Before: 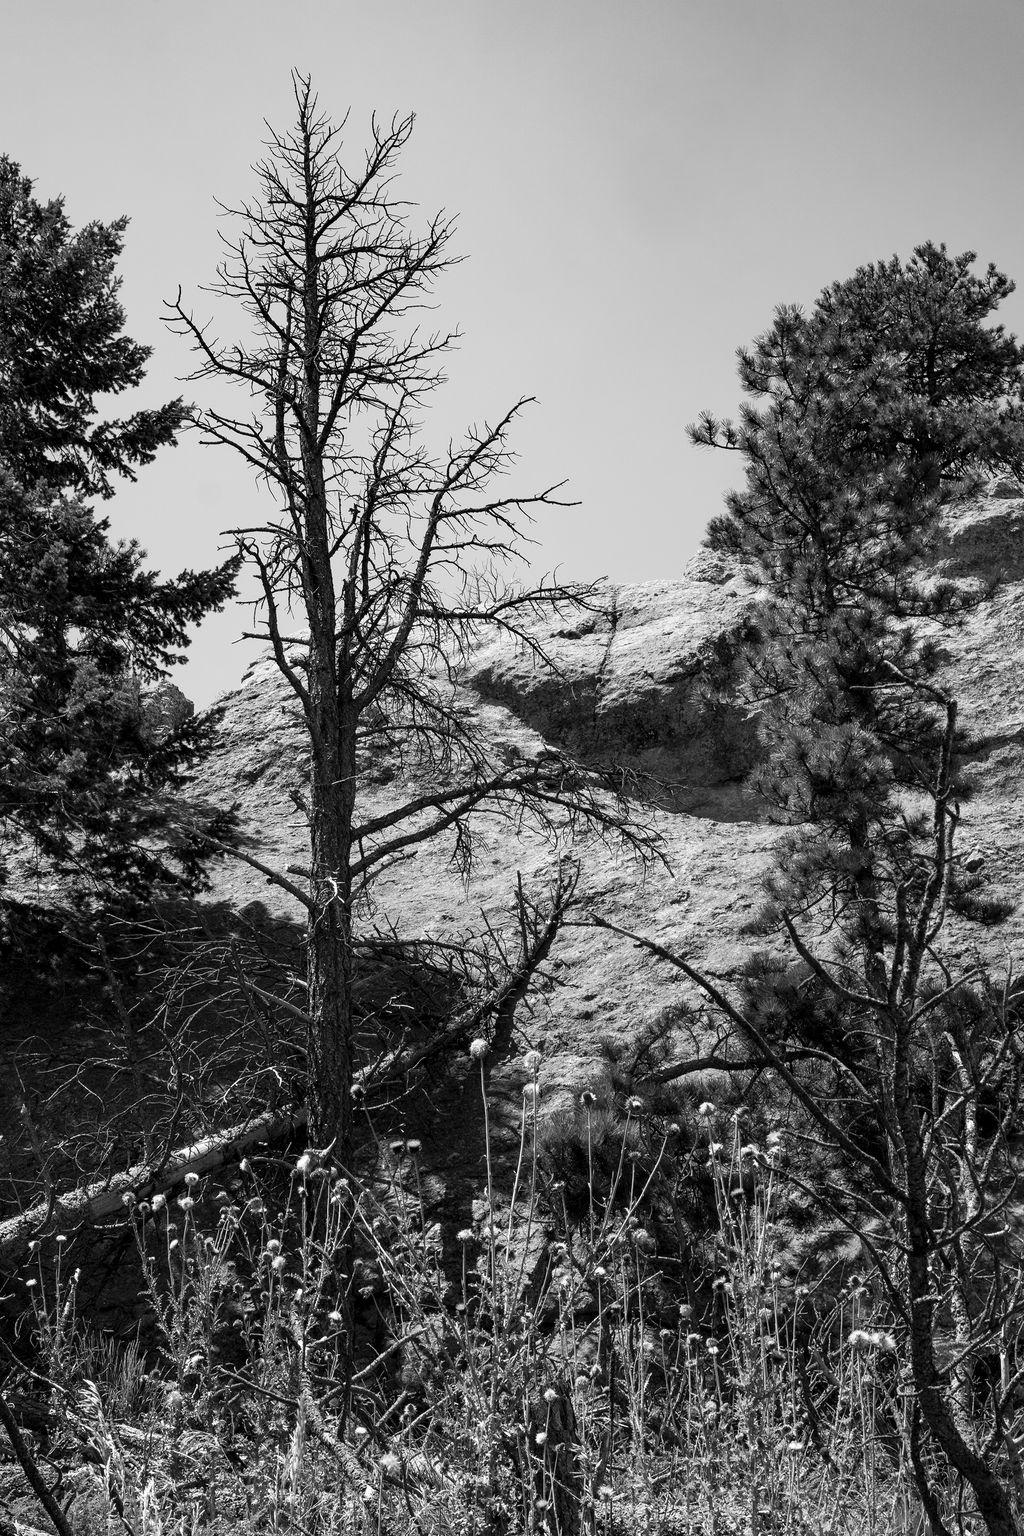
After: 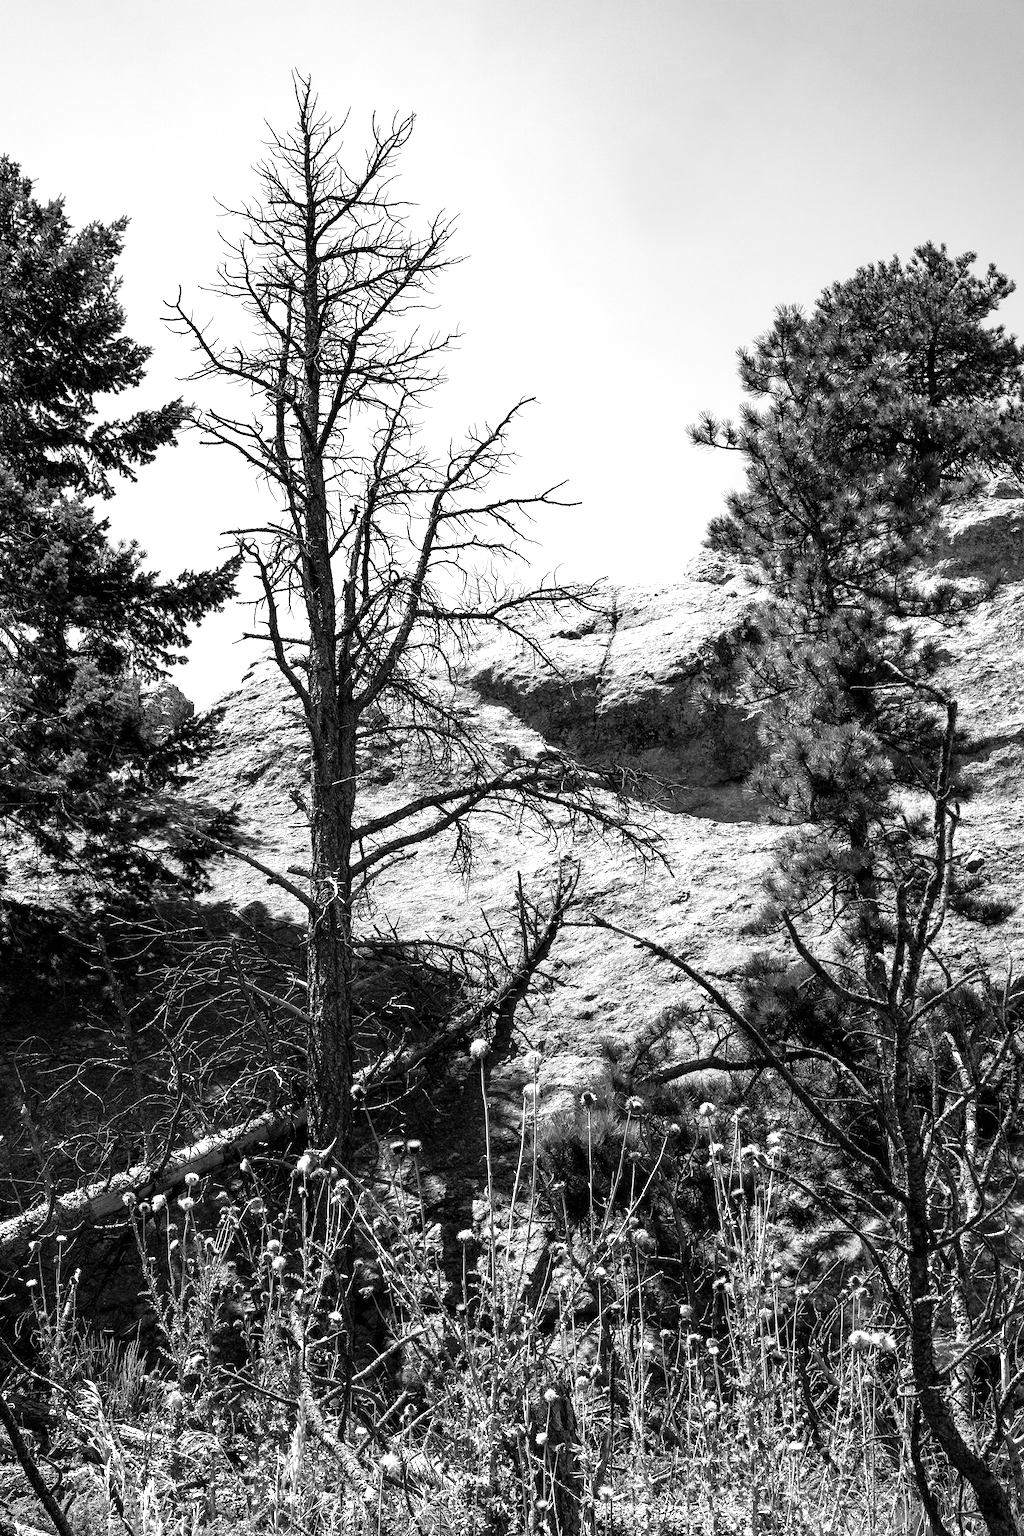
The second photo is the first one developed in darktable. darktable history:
exposure: black level correction 0, exposure 0.696 EV, compensate highlight preservation false
